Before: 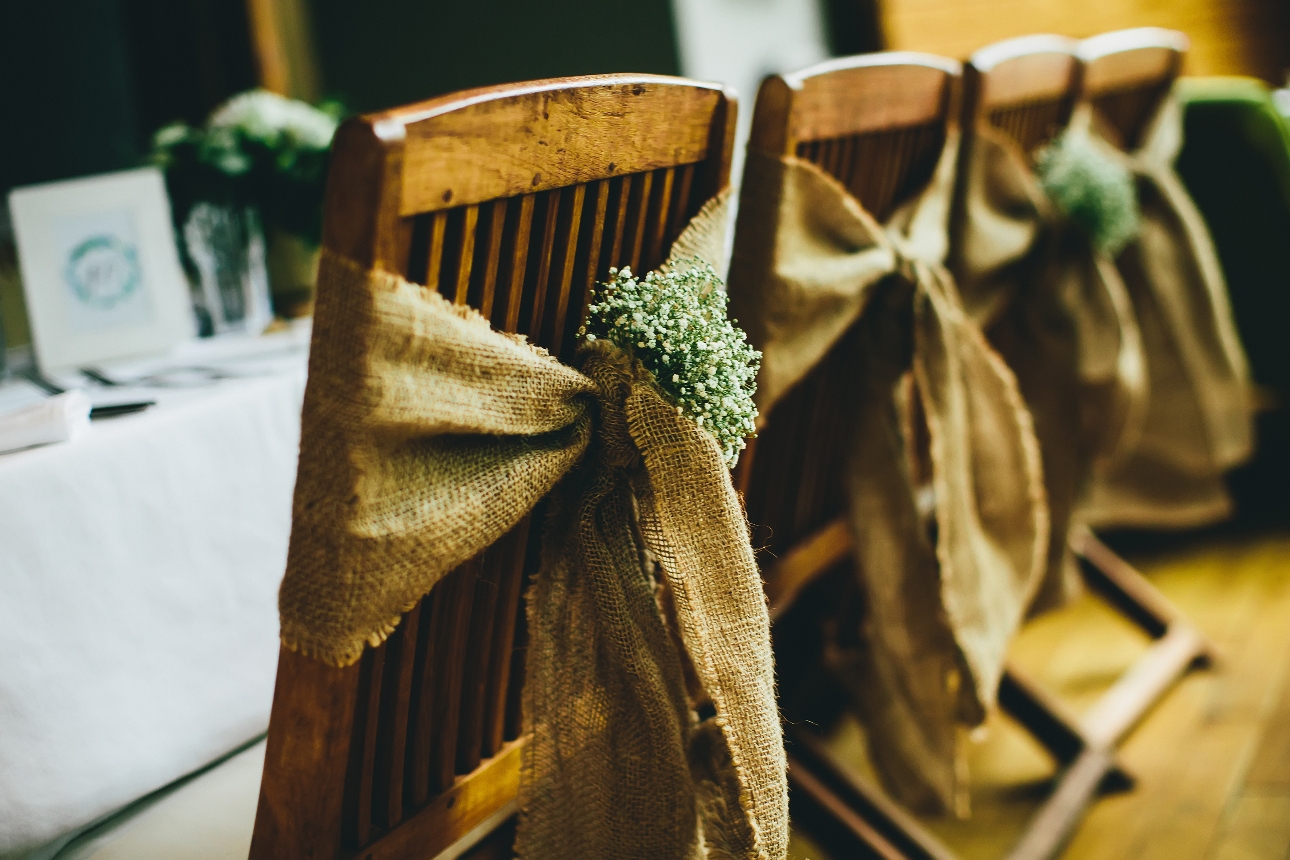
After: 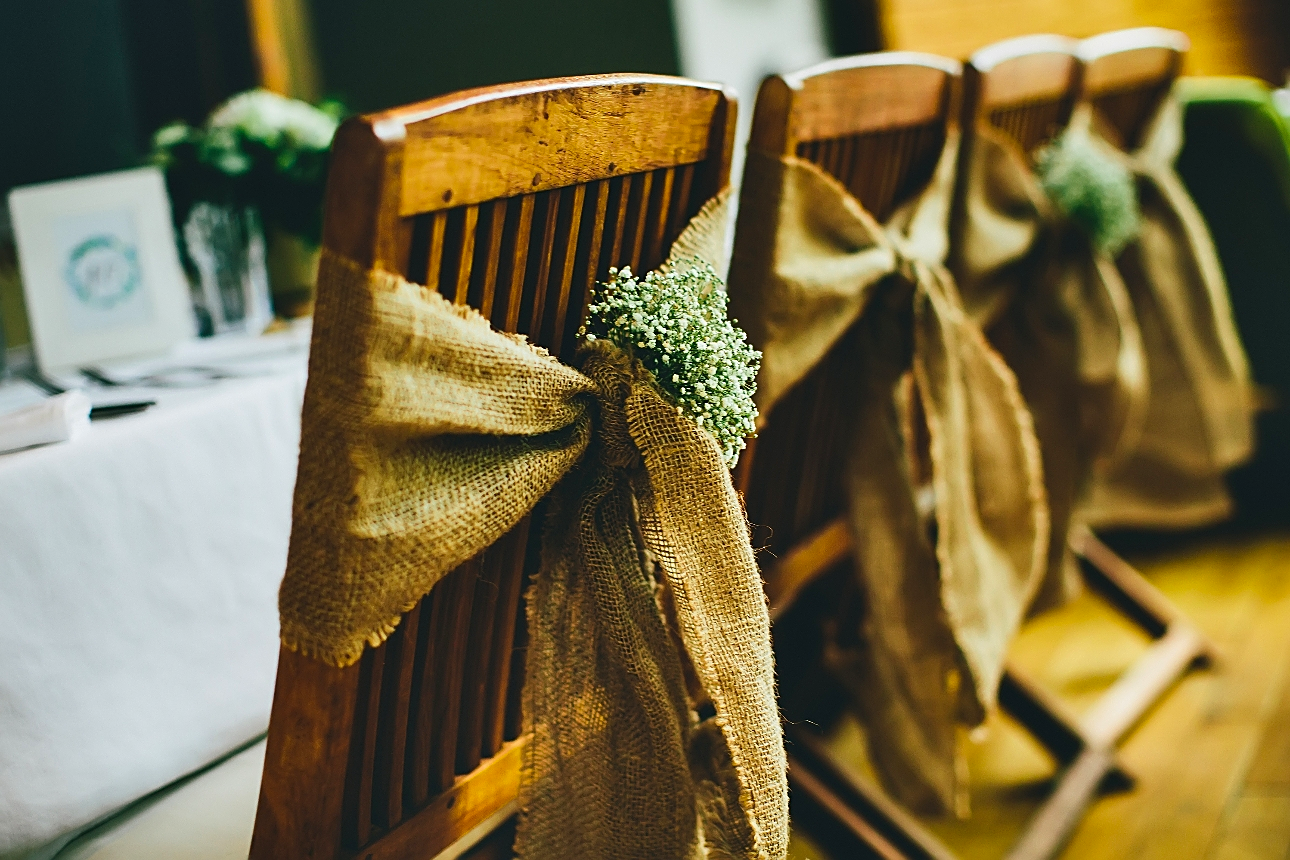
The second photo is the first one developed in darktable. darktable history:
contrast brightness saturation: saturation 0.178
sharpen: on, module defaults
shadows and highlights: soften with gaussian
